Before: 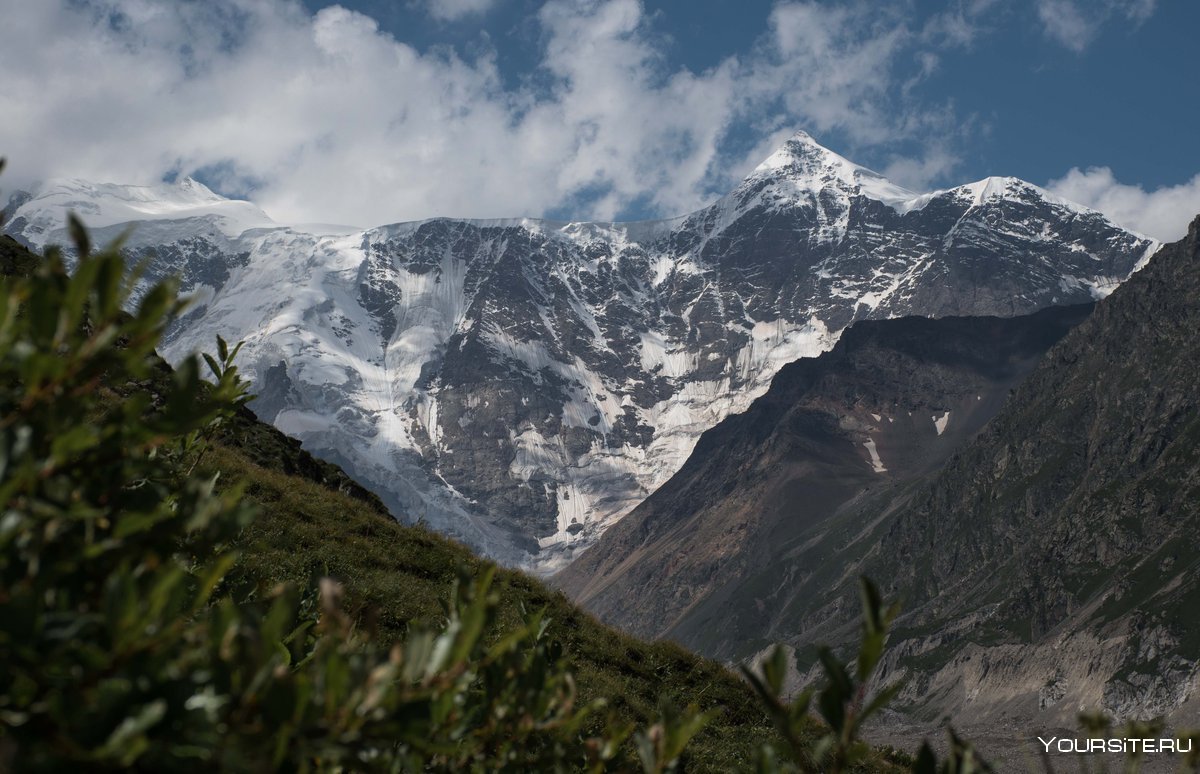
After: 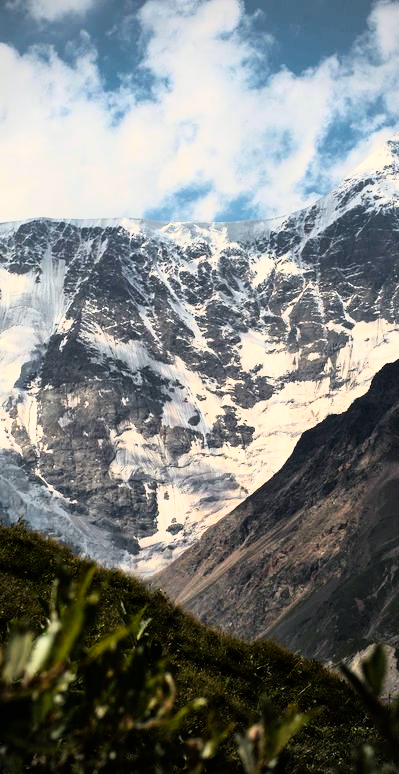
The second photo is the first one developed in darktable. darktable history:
rgb curve: curves: ch0 [(0, 0) (0.21, 0.15) (0.24, 0.21) (0.5, 0.75) (0.75, 0.96) (0.89, 0.99) (1, 1)]; ch1 [(0, 0.02) (0.21, 0.13) (0.25, 0.2) (0.5, 0.67) (0.75, 0.9) (0.89, 0.97) (1, 1)]; ch2 [(0, 0.02) (0.21, 0.13) (0.25, 0.2) (0.5, 0.67) (0.75, 0.9) (0.89, 0.97) (1, 1)], compensate middle gray true
vignetting: fall-off radius 45%, brightness -0.33
crop: left 33.36%, right 33.36%
white balance: red 1.045, blue 0.932
color balance rgb: perceptual saturation grading › global saturation 25%, global vibrance 20%
